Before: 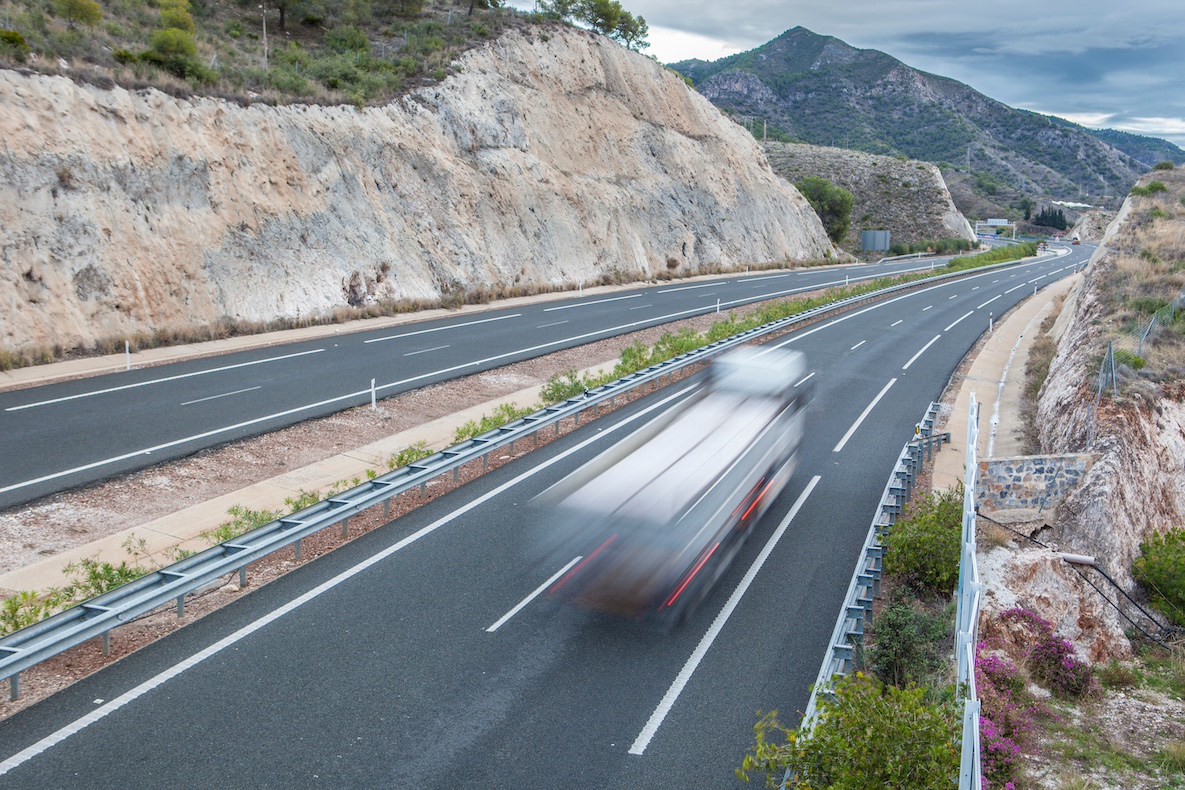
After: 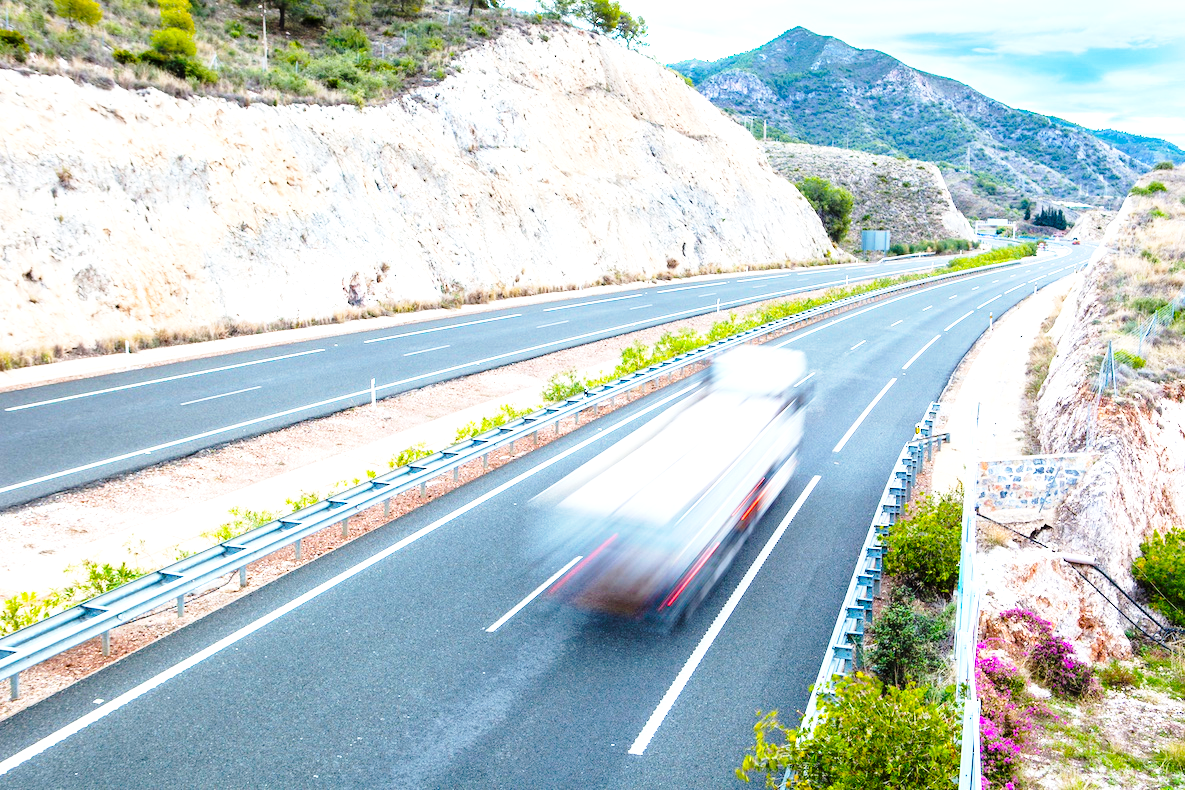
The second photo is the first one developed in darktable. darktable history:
base curve: curves: ch0 [(0, 0) (0.028, 0.03) (0.121, 0.232) (0.46, 0.748) (0.859, 0.968) (1, 1)], preserve colors none
color balance rgb: linear chroma grading › global chroma 33.934%, perceptual saturation grading › global saturation 17.484%, contrast 15.418%
tone equalizer: -8 EV -0.735 EV, -7 EV -0.722 EV, -6 EV -0.561 EV, -5 EV -0.383 EV, -3 EV 0.369 EV, -2 EV 0.6 EV, -1 EV 0.697 EV, +0 EV 0.779 EV
